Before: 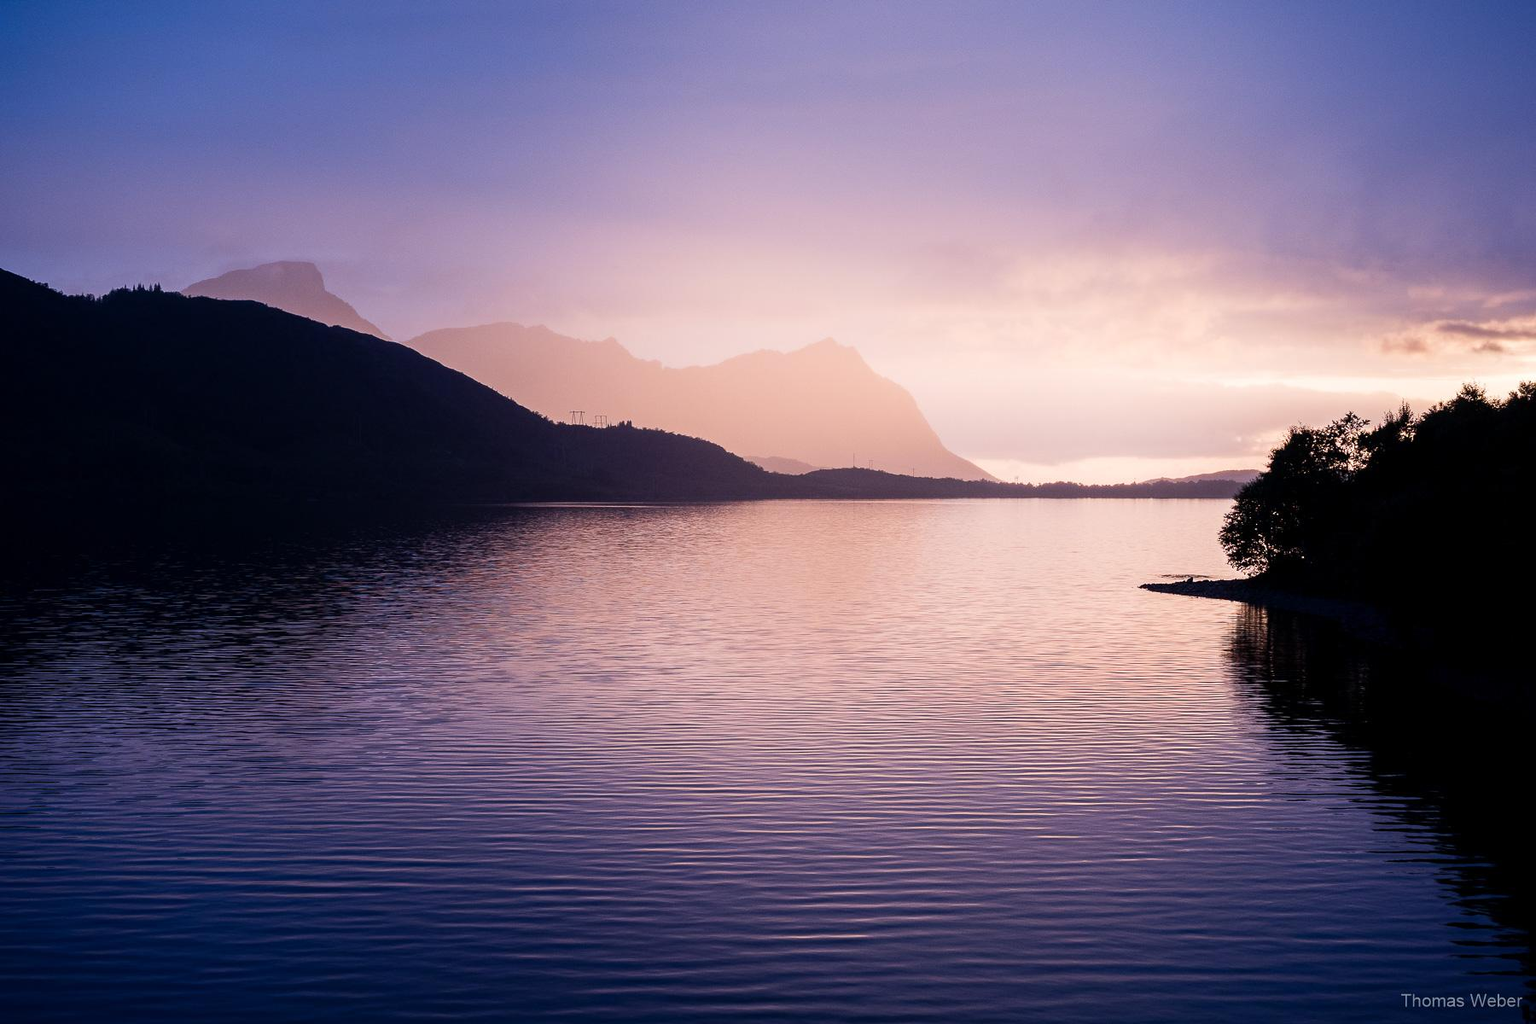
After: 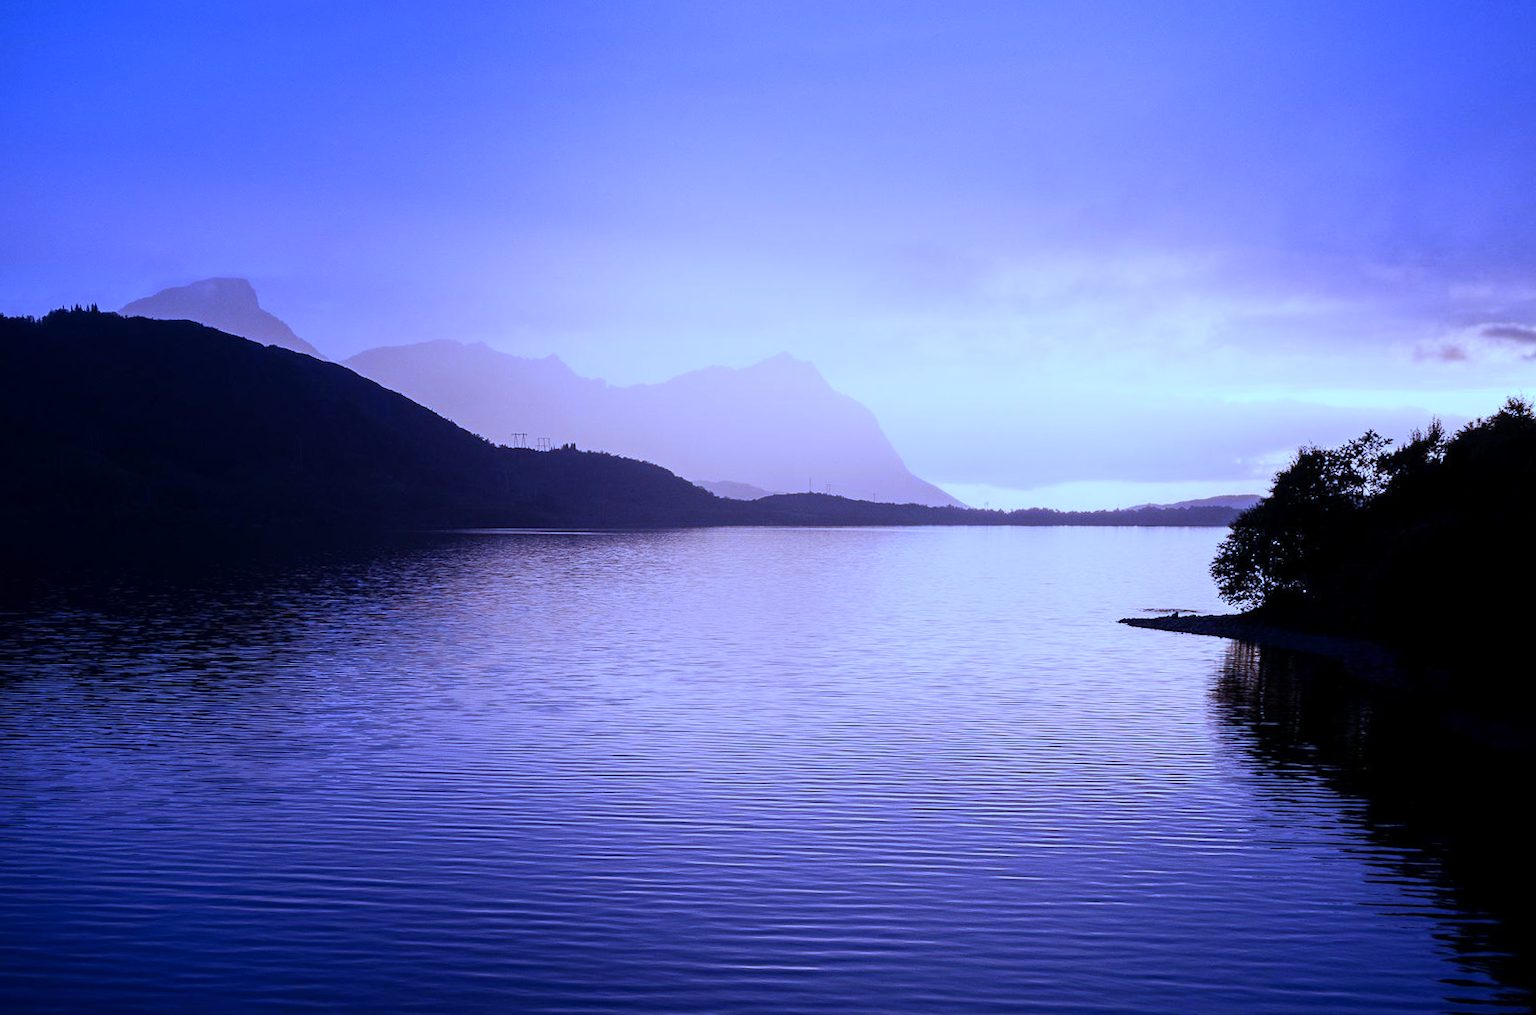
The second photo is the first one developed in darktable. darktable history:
rotate and perspective: rotation 0.062°, lens shift (vertical) 0.115, lens shift (horizontal) -0.133, crop left 0.047, crop right 0.94, crop top 0.061, crop bottom 0.94
white balance: red 0.766, blue 1.537
